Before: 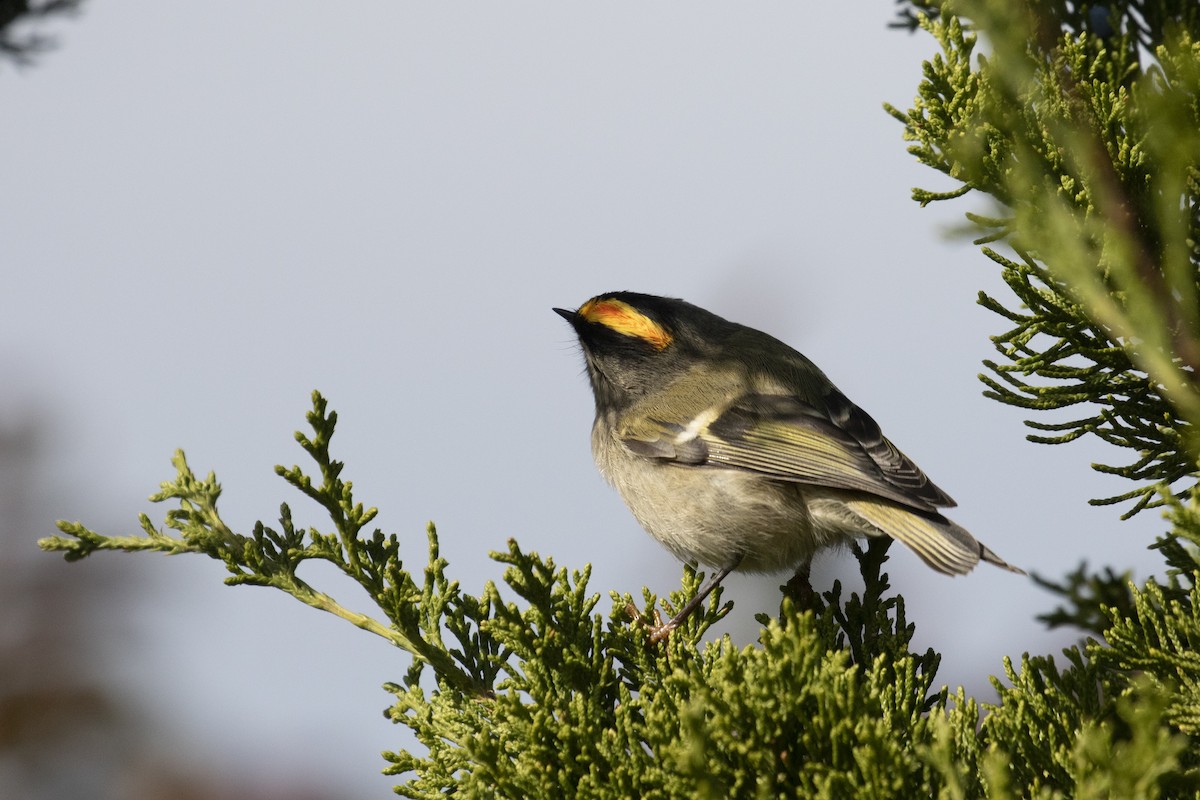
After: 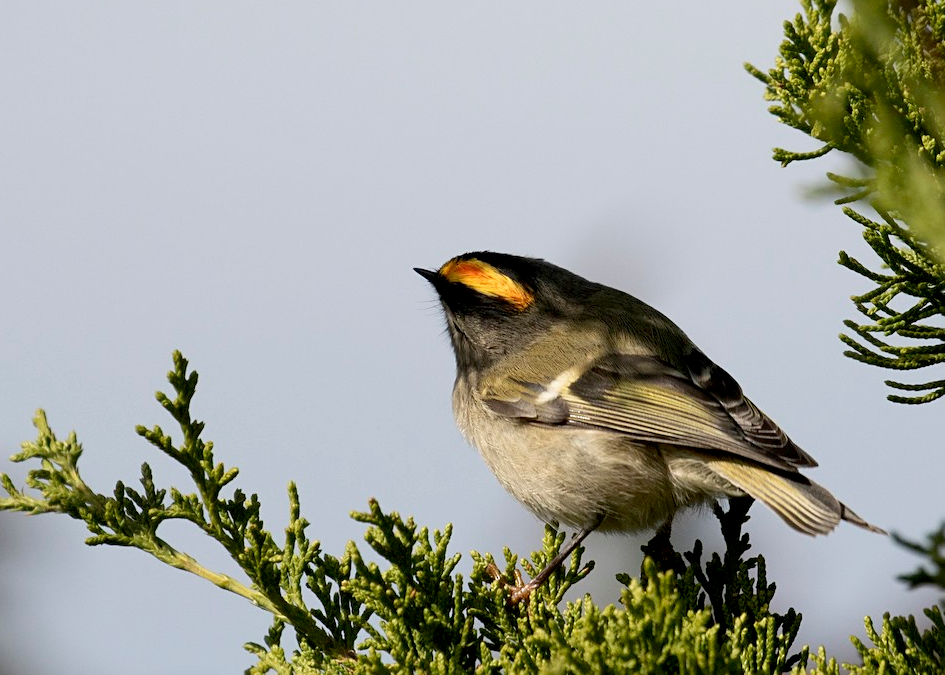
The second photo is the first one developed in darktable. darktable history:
exposure: black level correction 0.005, exposure 0.006 EV, compensate highlight preservation false
crop: left 11.626%, top 5.06%, right 9.597%, bottom 10.487%
sharpen: amount 0.211
